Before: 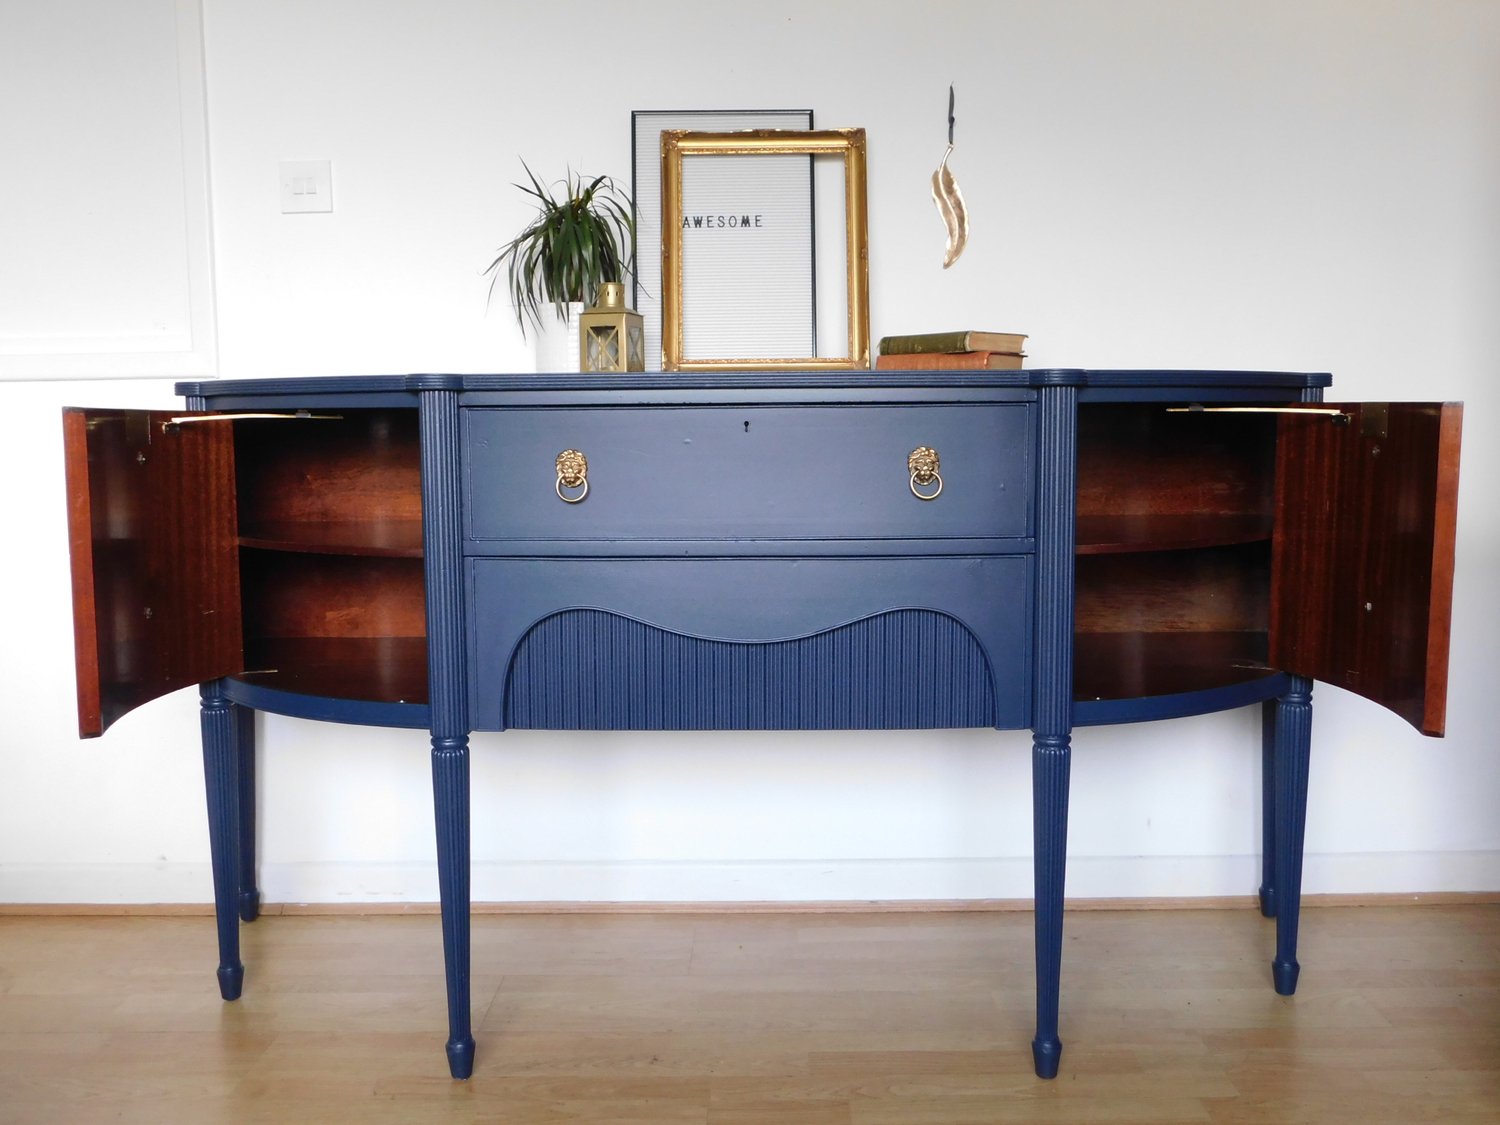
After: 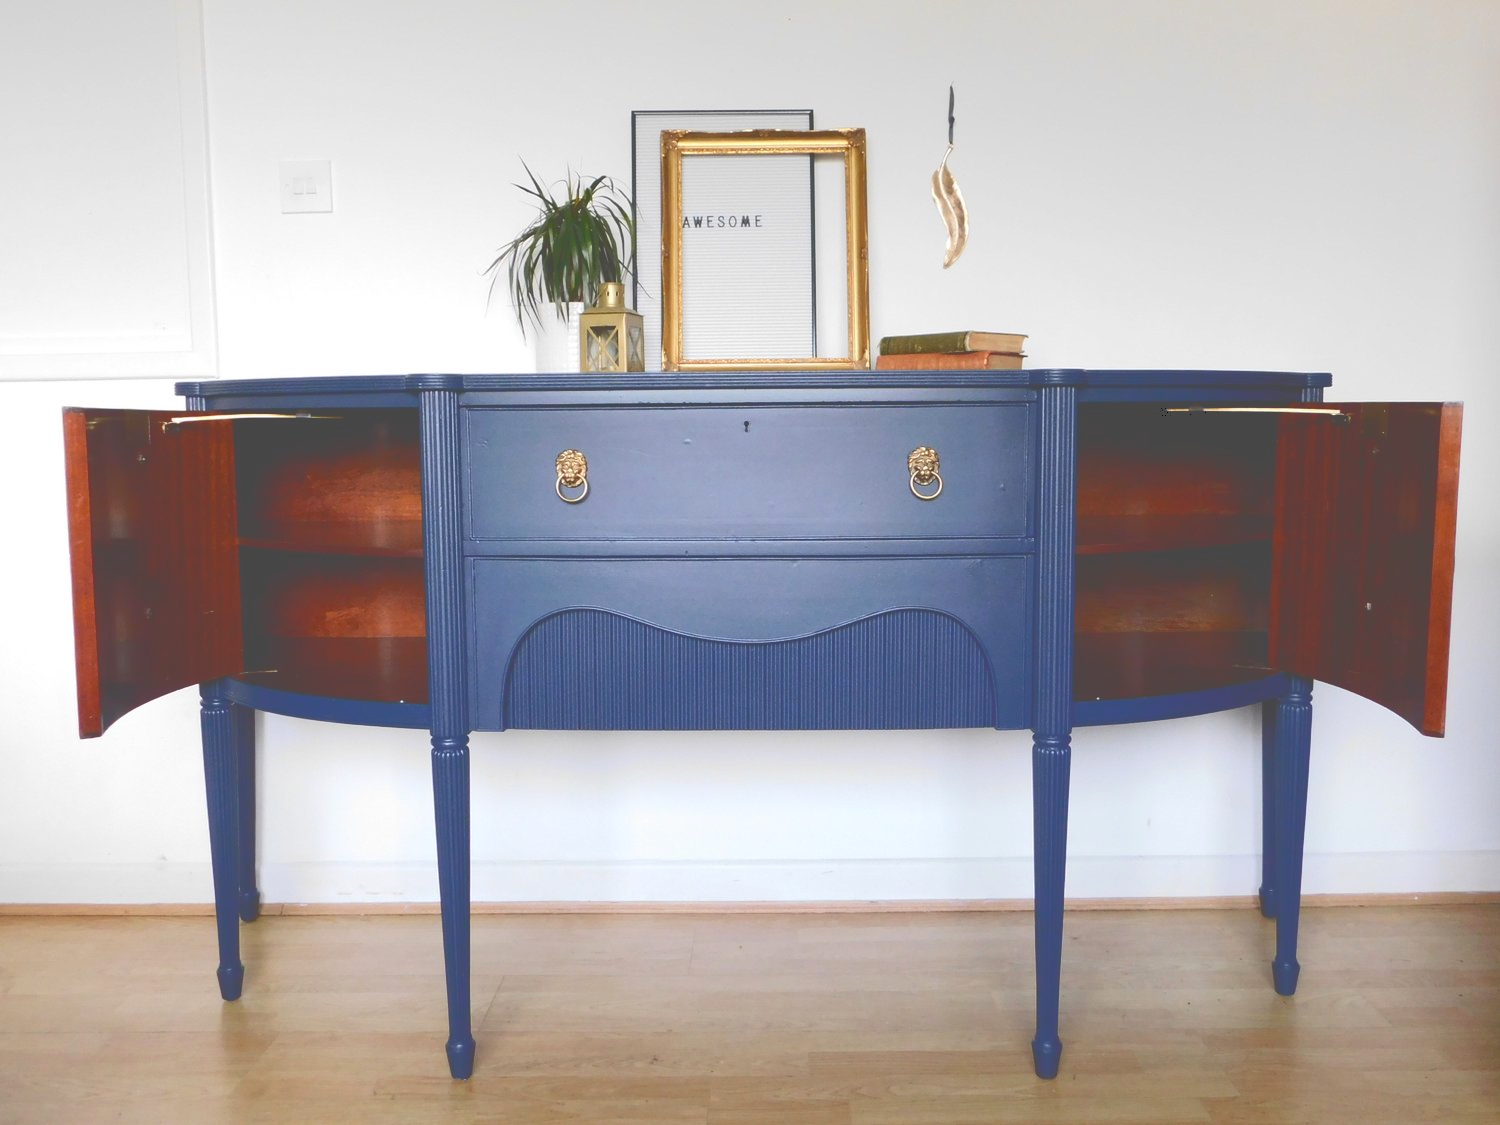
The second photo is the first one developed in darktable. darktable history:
tone curve: curves: ch0 [(0, 0) (0.003, 0.299) (0.011, 0.299) (0.025, 0.299) (0.044, 0.299) (0.069, 0.3) (0.1, 0.306) (0.136, 0.316) (0.177, 0.326) (0.224, 0.338) (0.277, 0.366) (0.335, 0.406) (0.399, 0.462) (0.468, 0.533) (0.543, 0.607) (0.623, 0.7) (0.709, 0.775) (0.801, 0.843) (0.898, 0.903) (1, 1)], color space Lab, independent channels, preserve colors none
color balance rgb: perceptual saturation grading › global saturation 0.692%, global vibrance 14.847%
